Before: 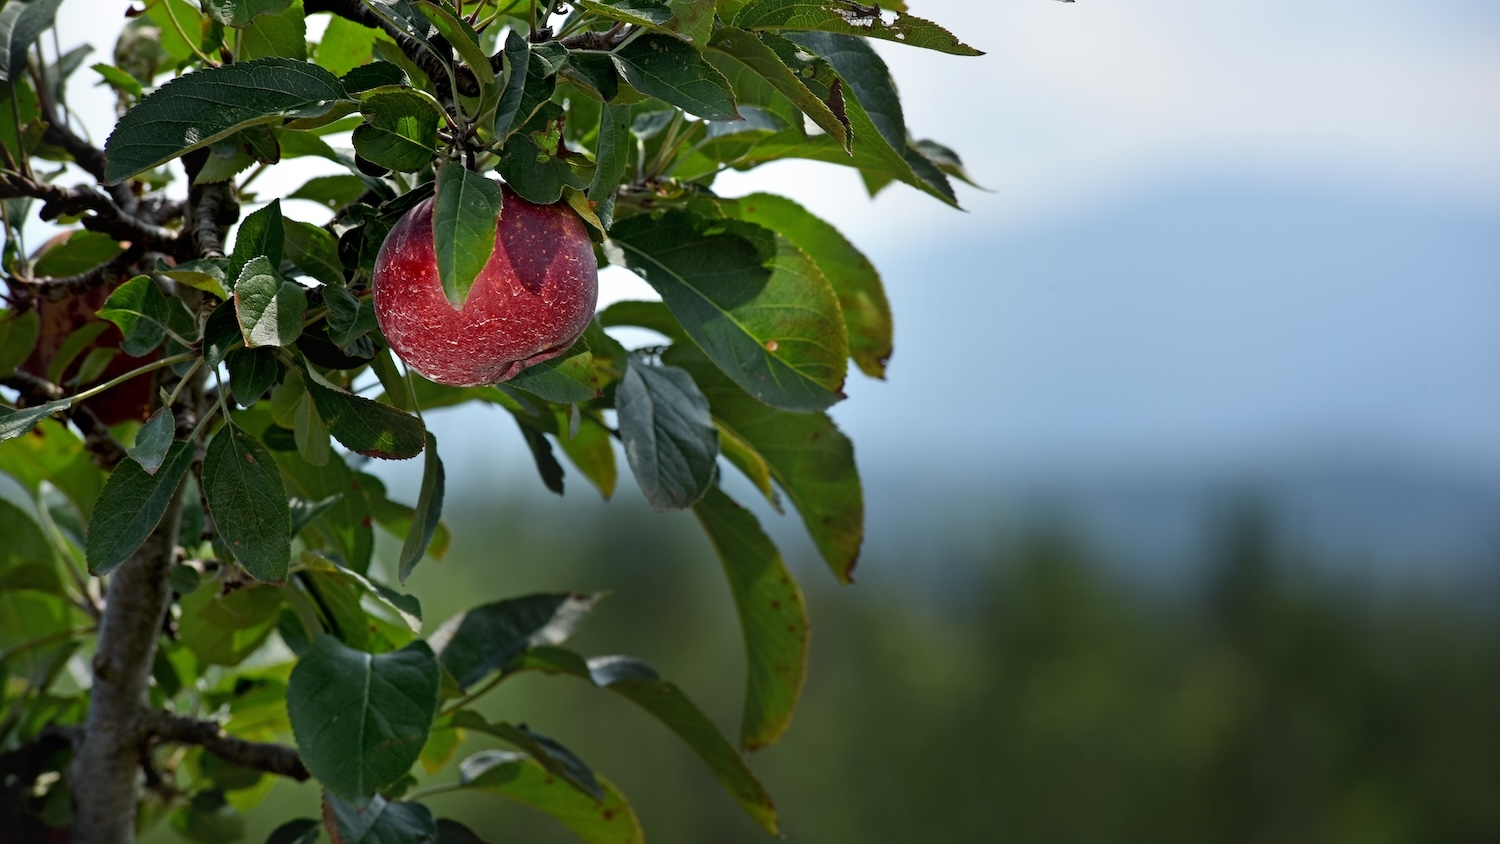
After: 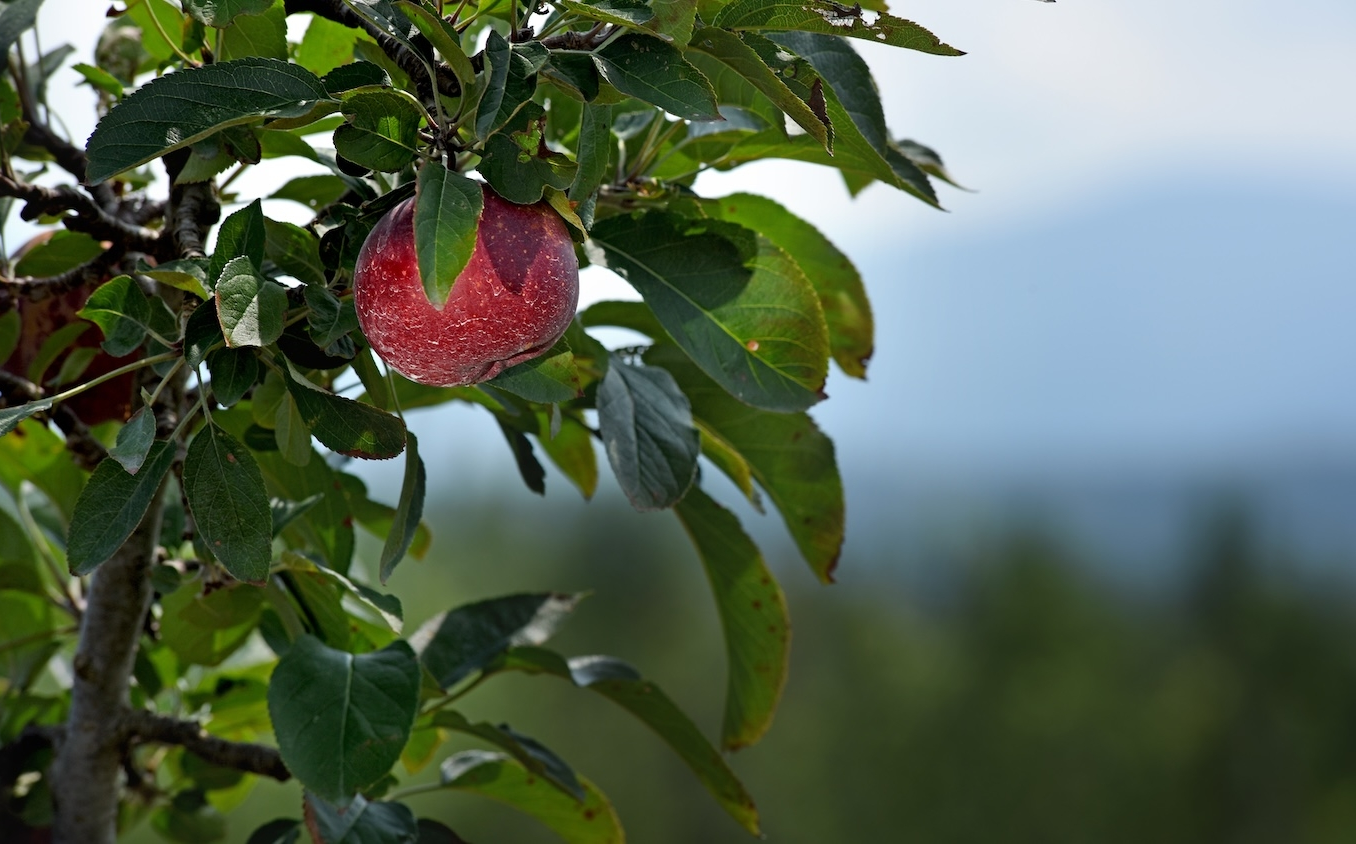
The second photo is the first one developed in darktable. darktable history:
crop and rotate: left 1.311%, right 8.286%
